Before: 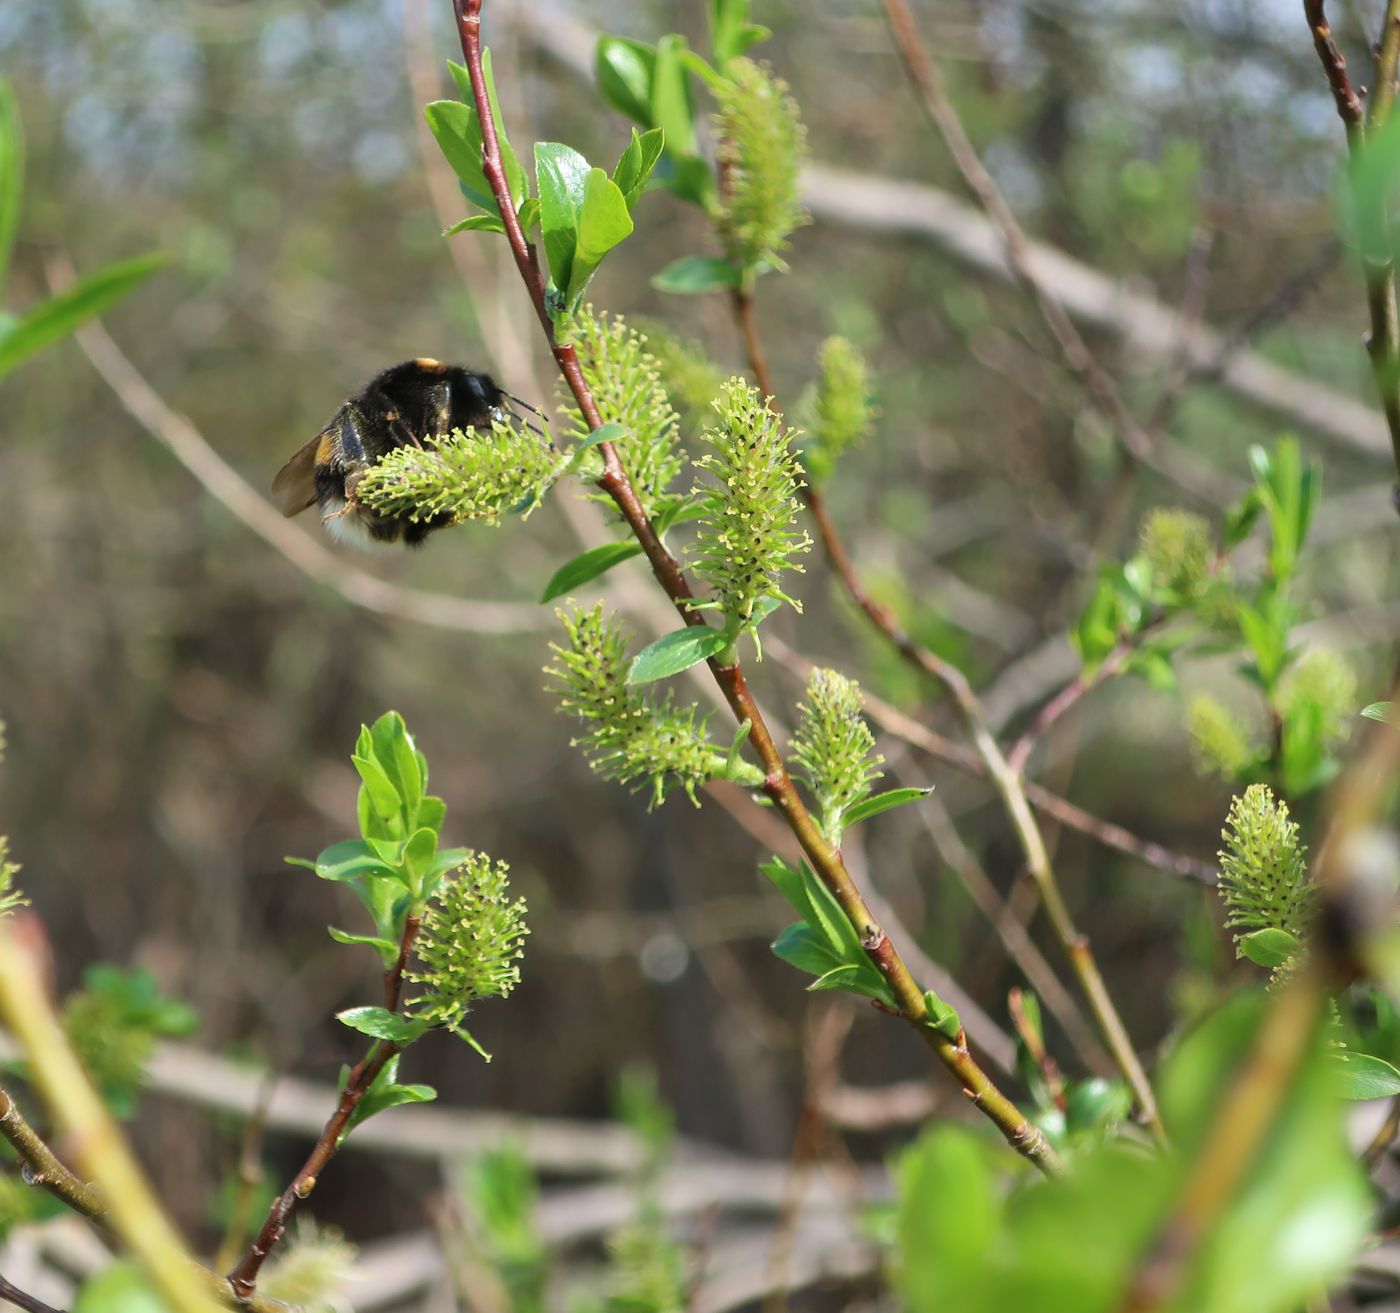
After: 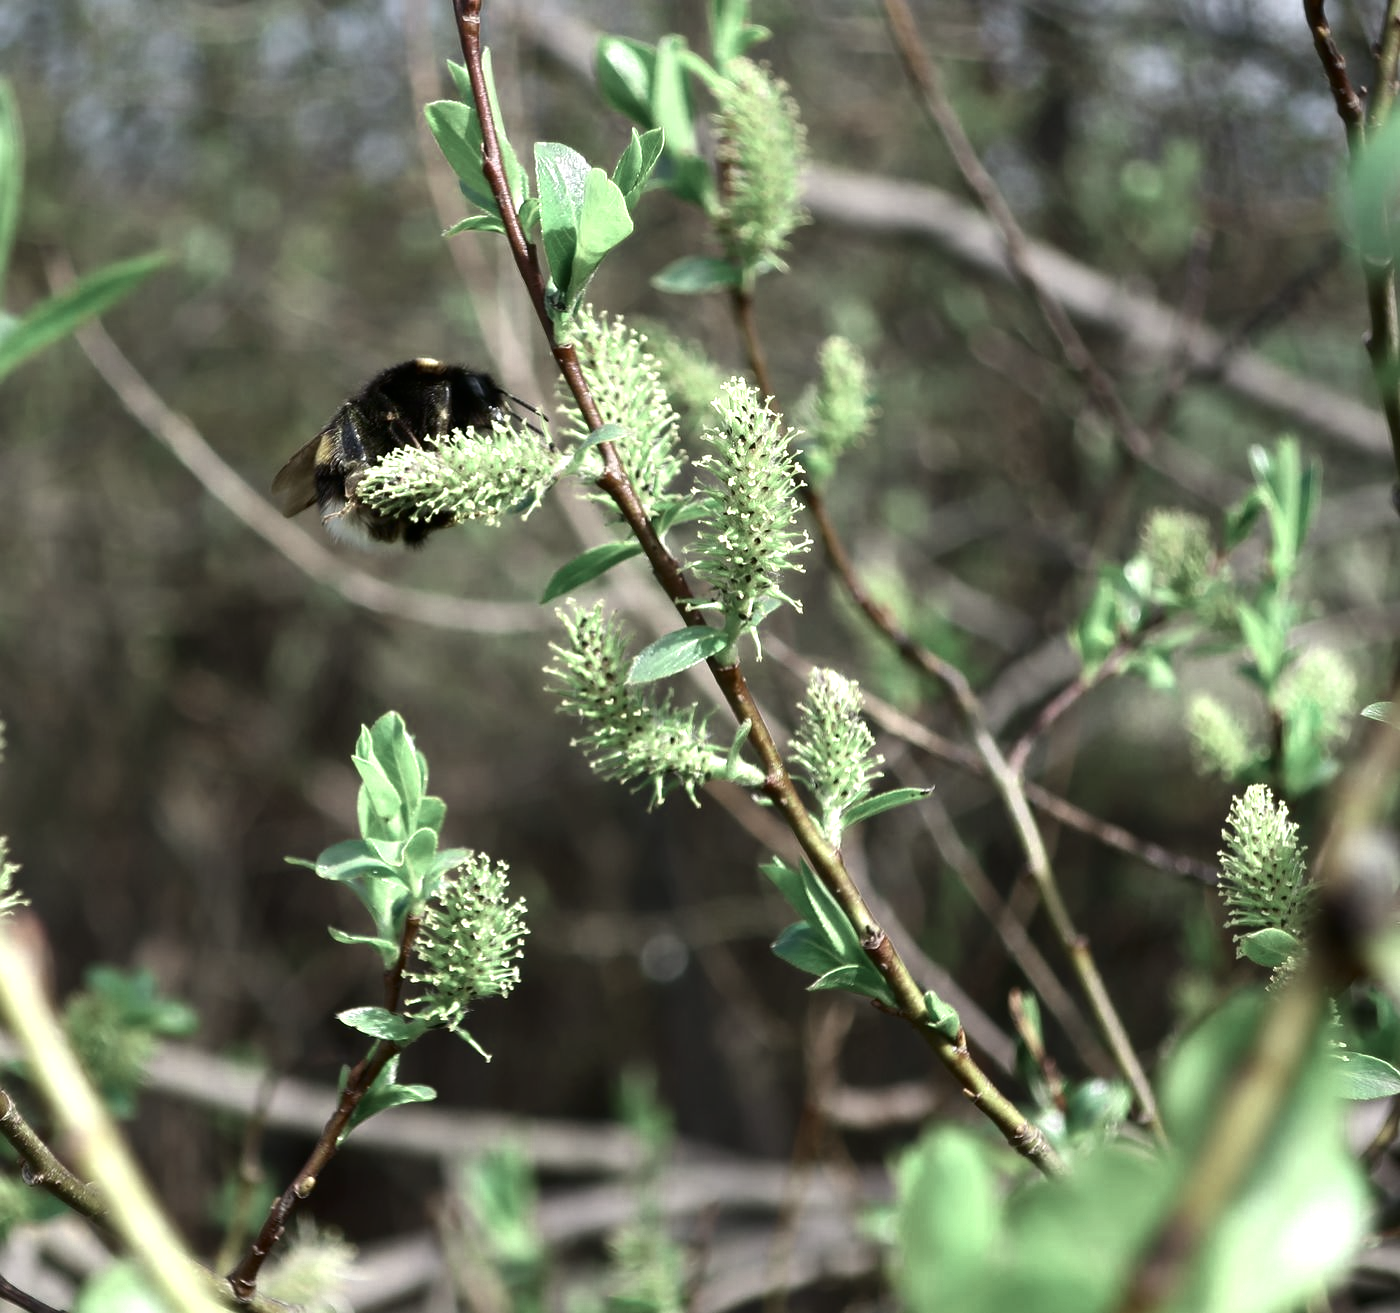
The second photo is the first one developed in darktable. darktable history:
contrast brightness saturation: brightness -0.248, saturation 0.201
color correction: highlights b* 0.048
color zones: curves: ch0 [(0.25, 0.667) (0.758, 0.368)]; ch1 [(0.215, 0.245) (0.761, 0.373)]; ch2 [(0.247, 0.554) (0.761, 0.436)]
